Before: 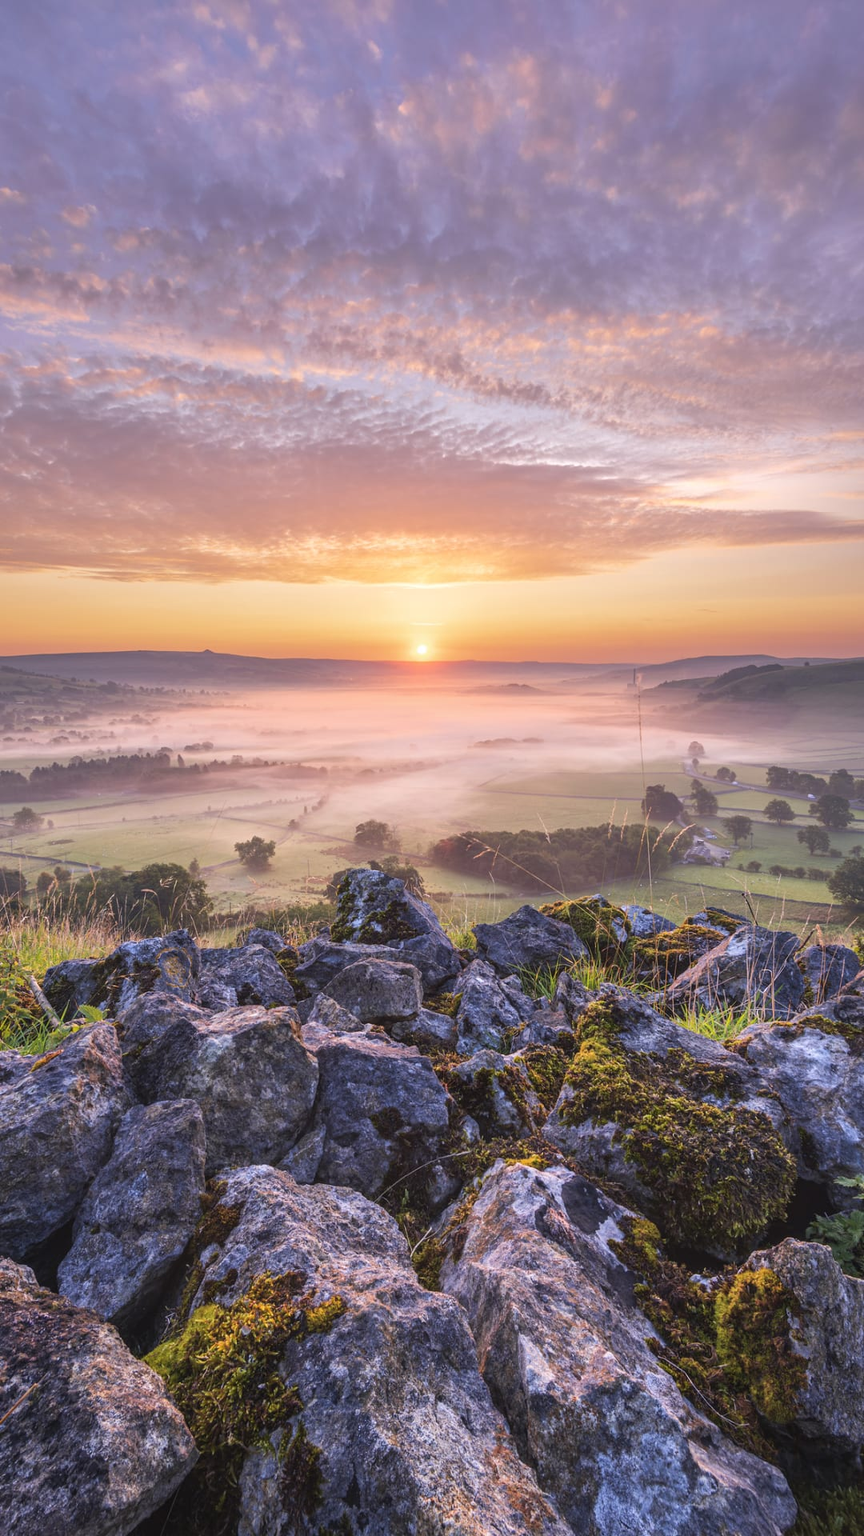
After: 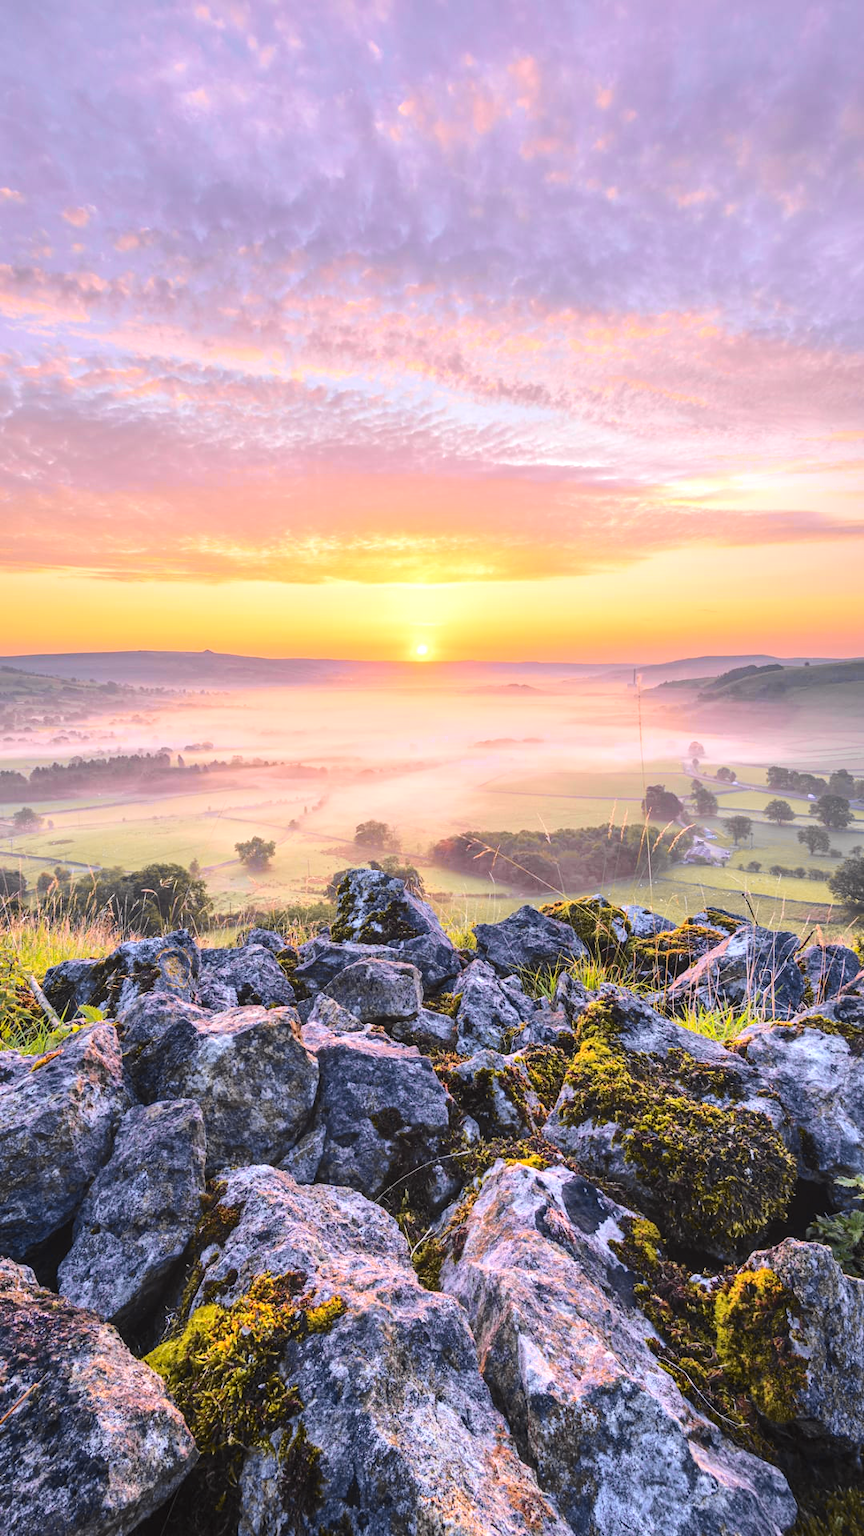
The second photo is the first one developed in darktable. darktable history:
exposure: exposure 0.515 EV, compensate highlight preservation false
tone curve: curves: ch0 [(0.017, 0) (0.107, 0.071) (0.295, 0.264) (0.447, 0.507) (0.54, 0.618) (0.733, 0.791) (0.879, 0.898) (1, 0.97)]; ch1 [(0, 0) (0.393, 0.415) (0.447, 0.448) (0.485, 0.497) (0.523, 0.515) (0.544, 0.55) (0.59, 0.609) (0.686, 0.686) (1, 1)]; ch2 [(0, 0) (0.369, 0.388) (0.449, 0.431) (0.499, 0.5) (0.521, 0.505) (0.53, 0.538) (0.579, 0.601) (0.669, 0.733) (1, 1)], color space Lab, independent channels, preserve colors none
